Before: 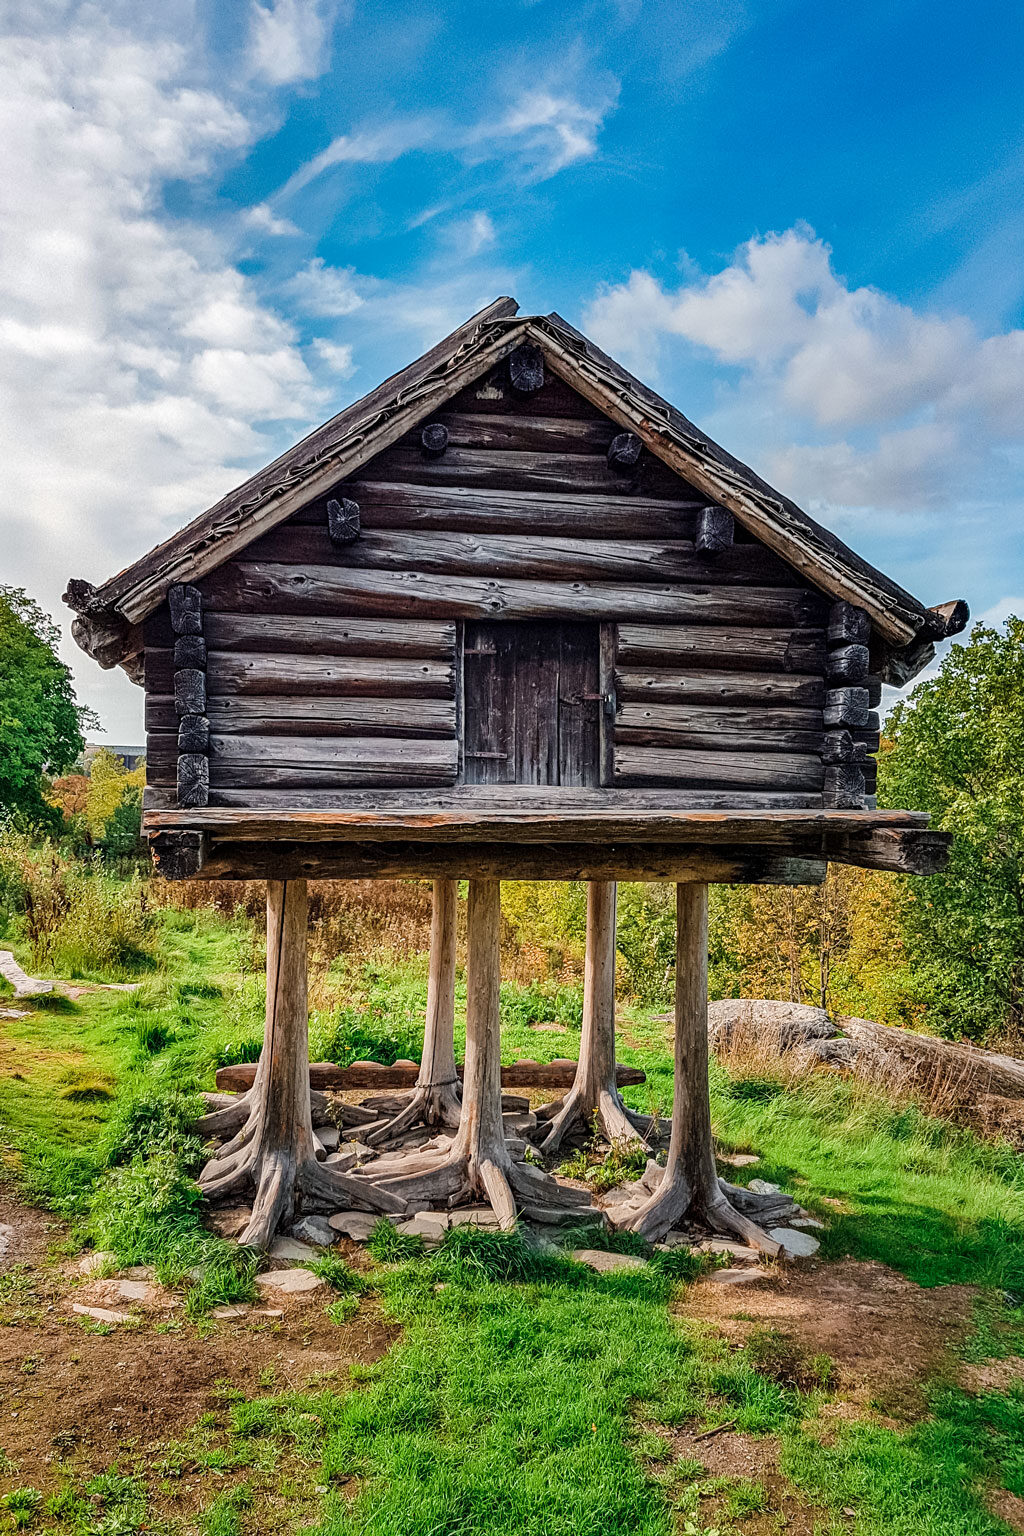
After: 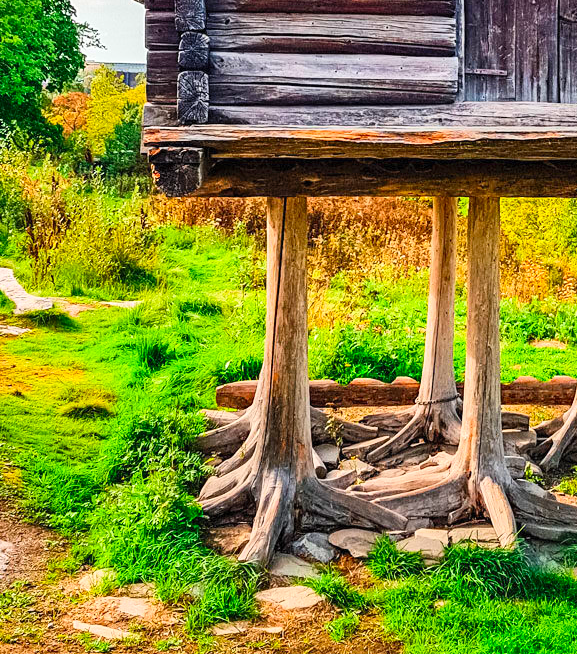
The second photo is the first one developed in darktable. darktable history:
contrast brightness saturation: contrast 0.2, brightness 0.2, saturation 0.8
exposure: exposure 0.127 EV, compensate highlight preservation false
crop: top 44.483%, right 43.593%, bottom 12.892%
